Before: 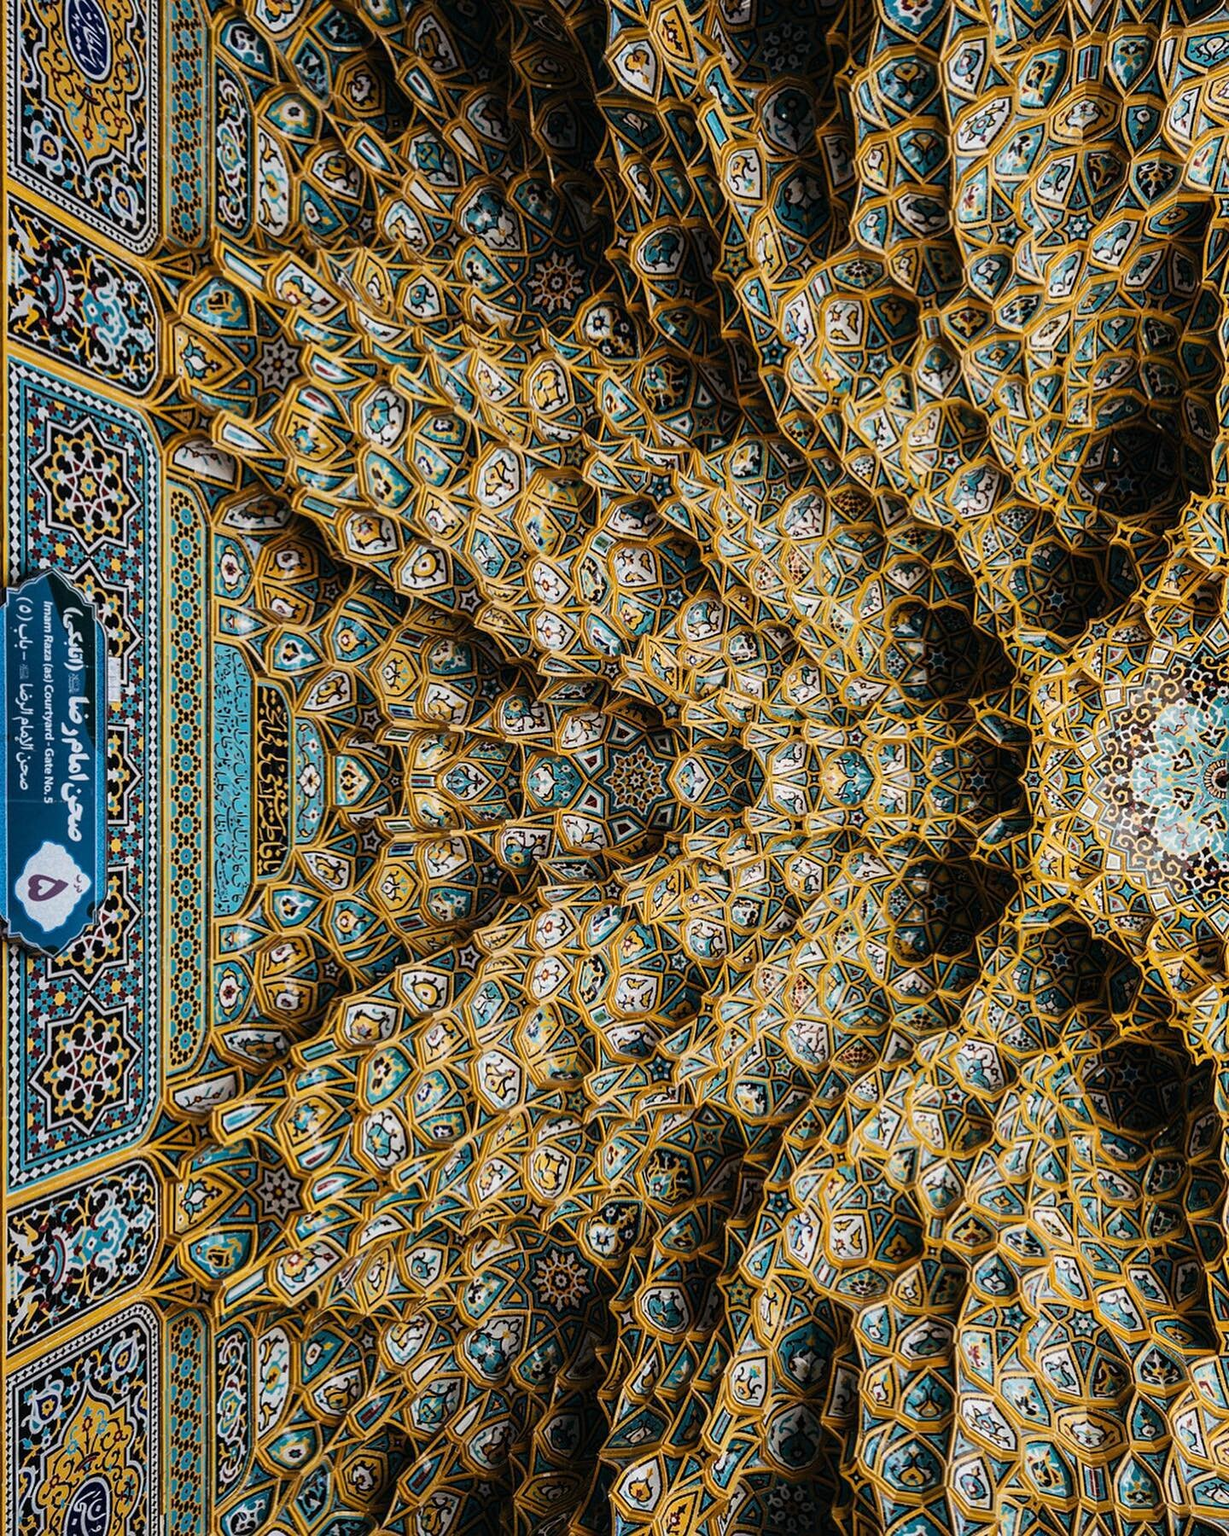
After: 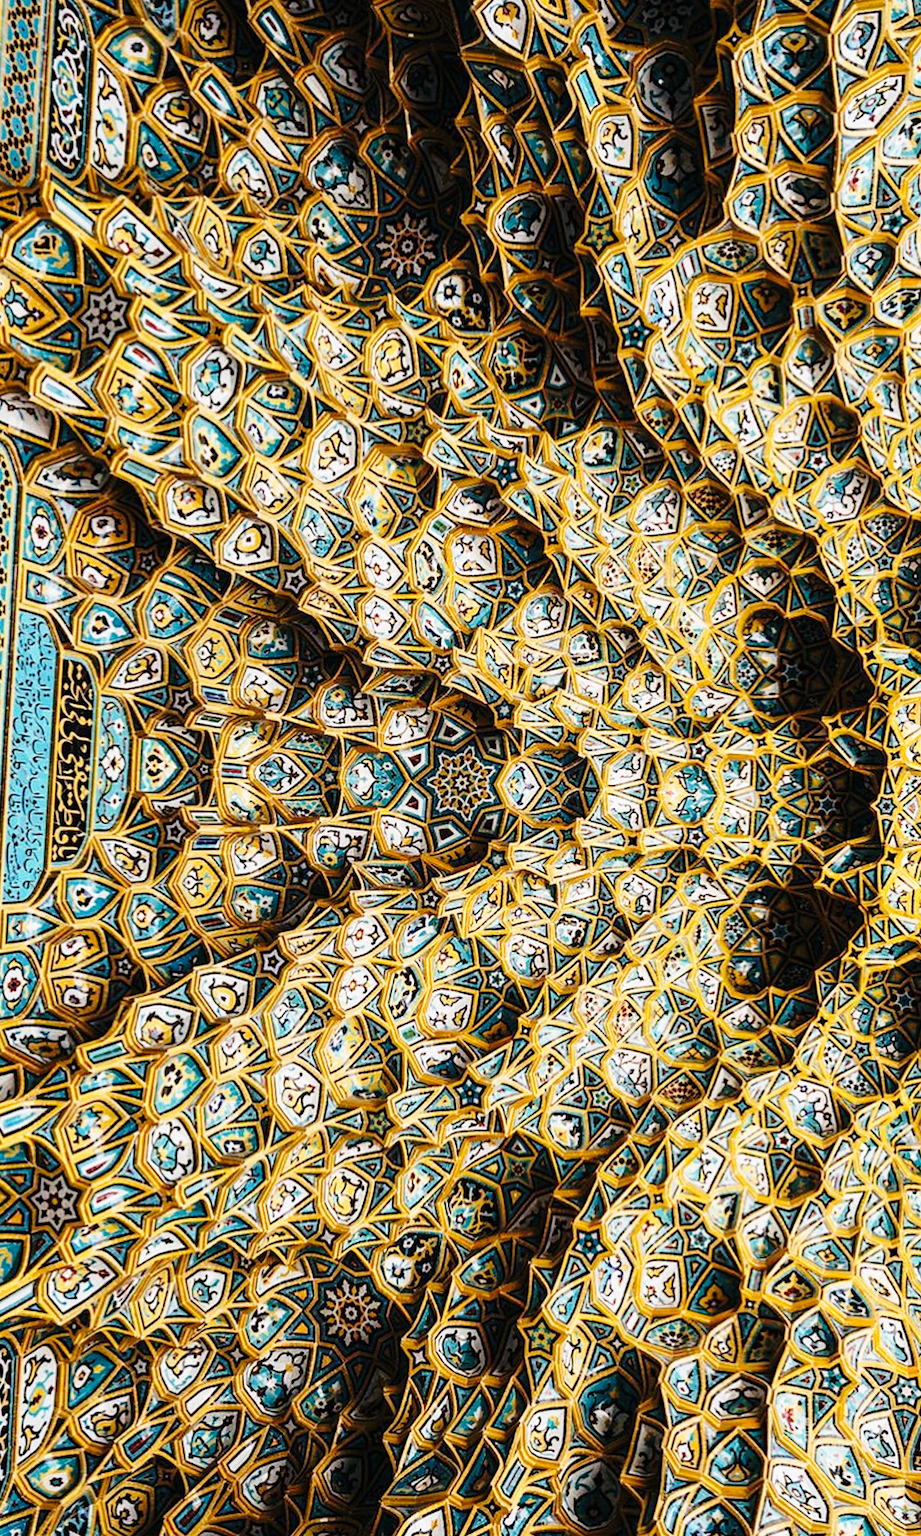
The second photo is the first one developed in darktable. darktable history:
crop and rotate: angle -3.27°, left 14.277%, top 0.028%, right 10.766%, bottom 0.028%
base curve: curves: ch0 [(0, 0) (0.028, 0.03) (0.121, 0.232) (0.46, 0.748) (0.859, 0.968) (1, 1)], preserve colors none
